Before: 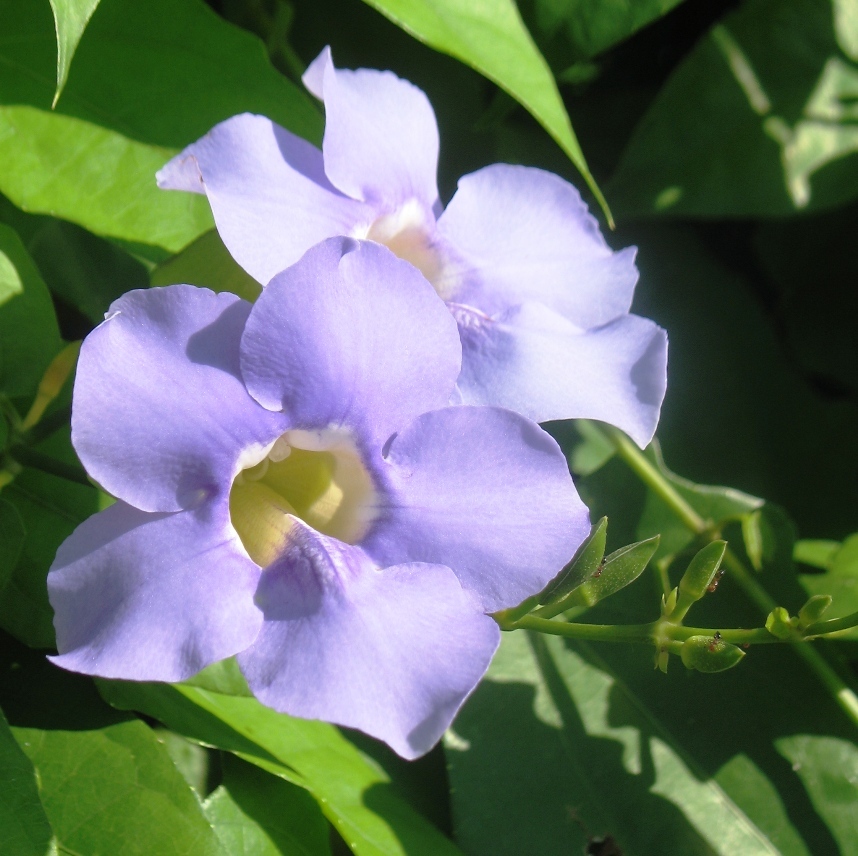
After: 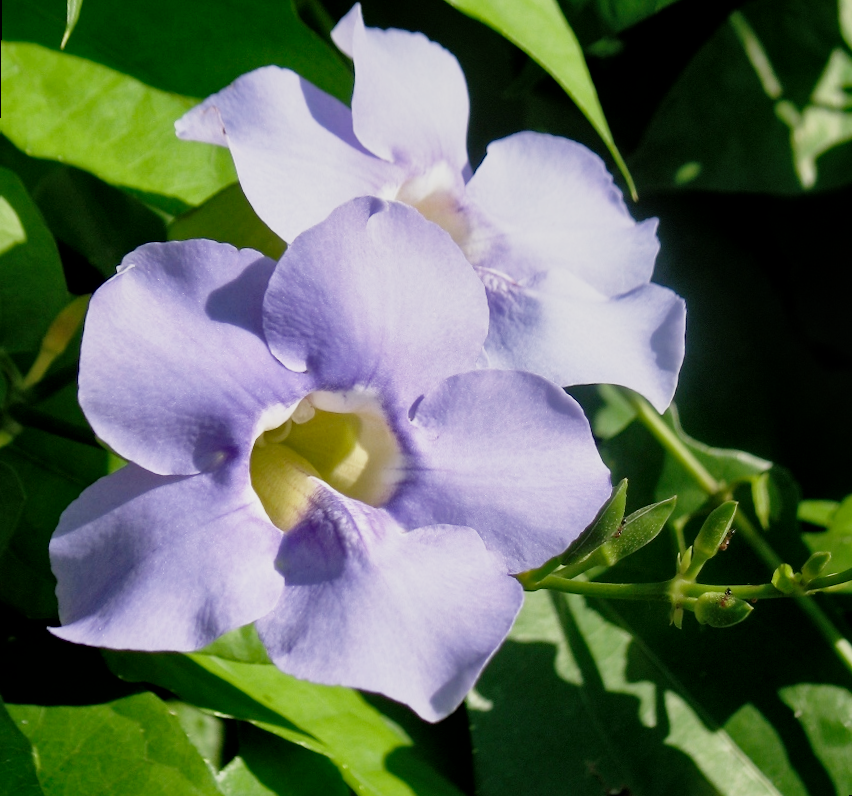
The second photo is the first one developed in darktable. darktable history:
haze removal: compatibility mode true, adaptive false
local contrast: mode bilateral grid, contrast 20, coarseness 50, detail 150%, midtone range 0.2
sigmoid: skew -0.2, preserve hue 0%, red attenuation 0.1, red rotation 0.035, green attenuation 0.1, green rotation -0.017, blue attenuation 0.15, blue rotation -0.052, base primaries Rec2020
rotate and perspective: rotation 0.679°, lens shift (horizontal) 0.136, crop left 0.009, crop right 0.991, crop top 0.078, crop bottom 0.95
